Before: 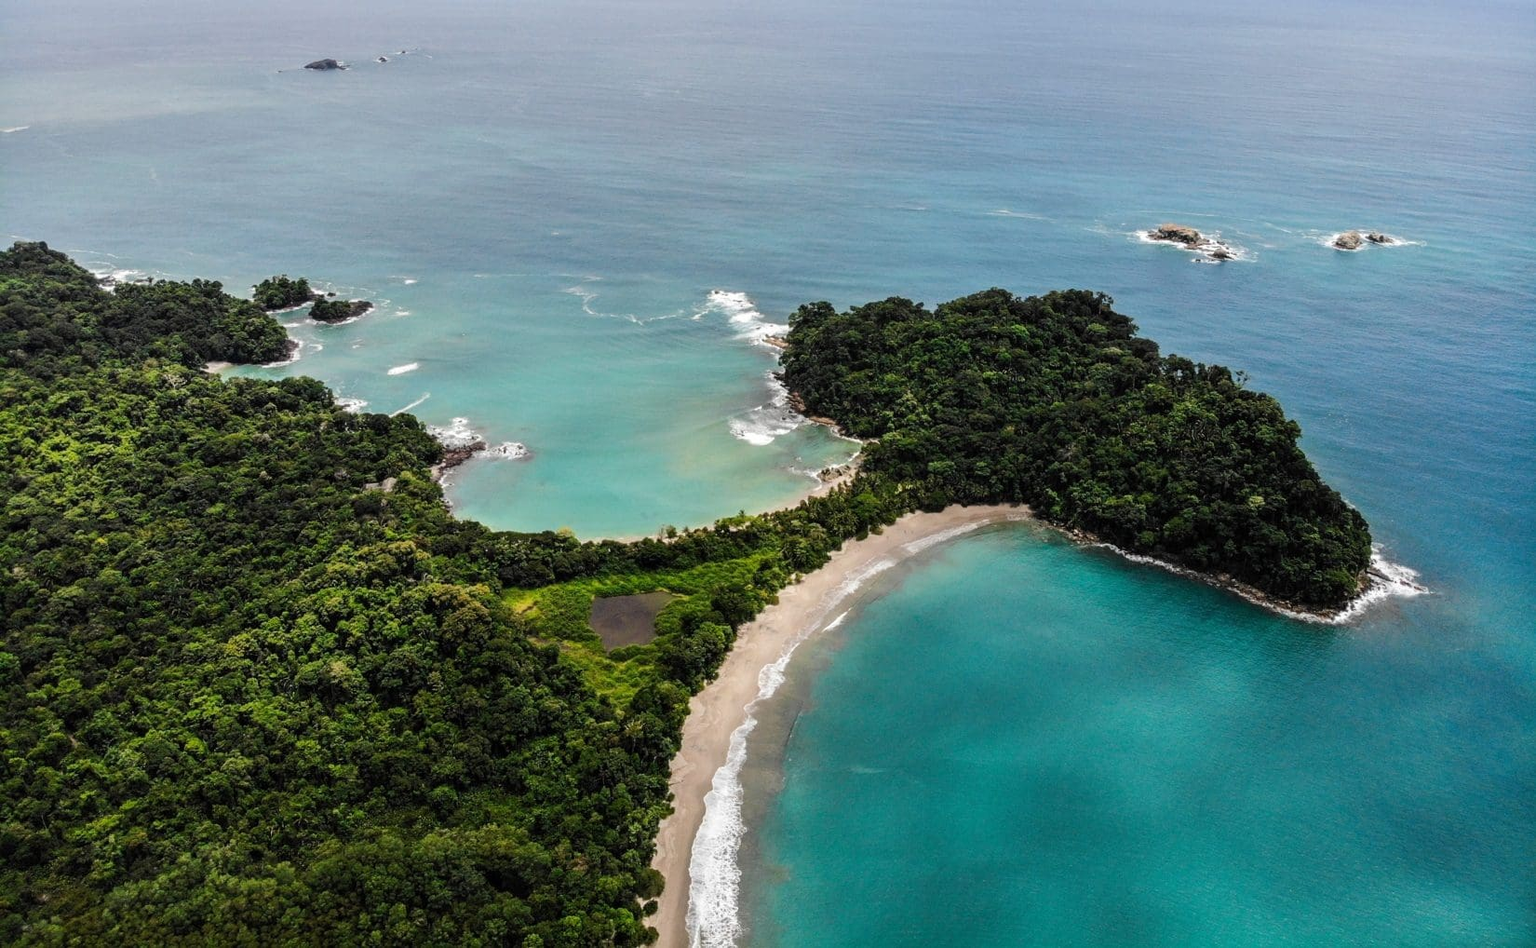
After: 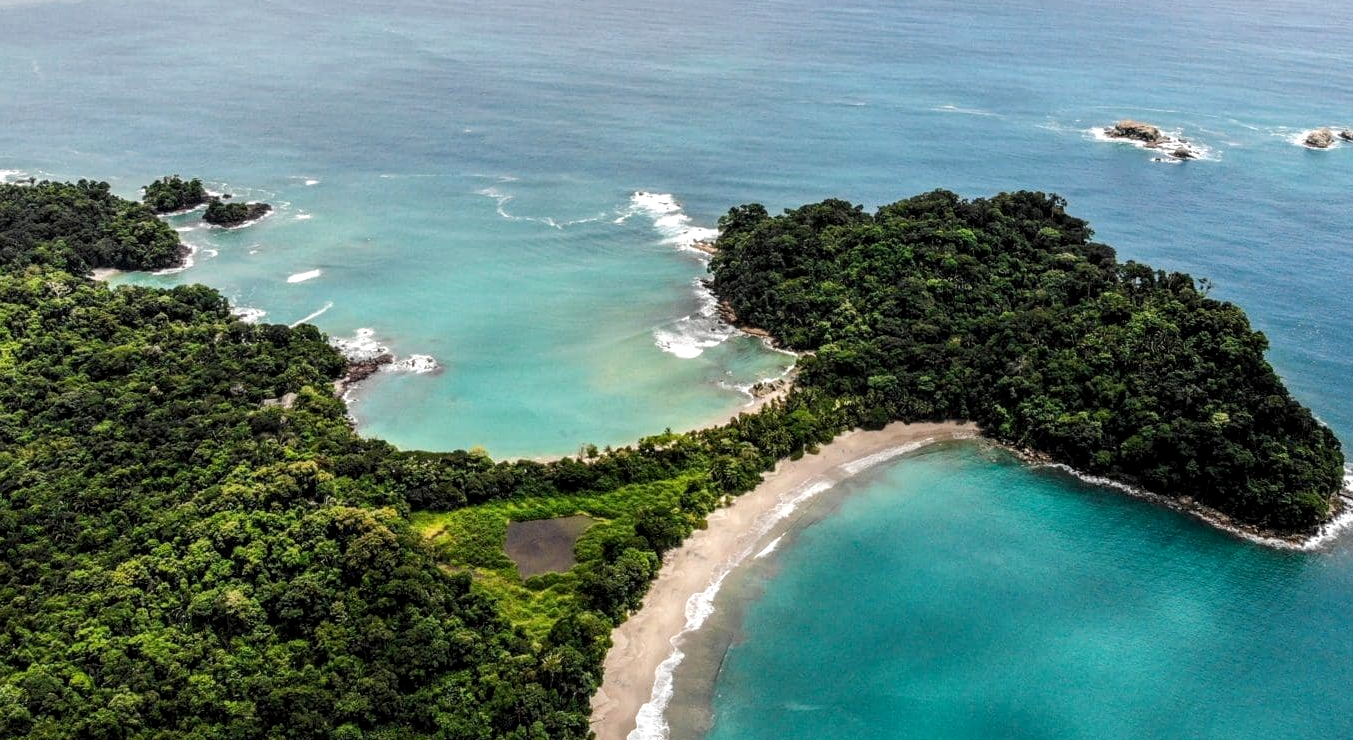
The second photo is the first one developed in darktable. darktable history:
local contrast: on, module defaults
exposure: black level correction 0.001, exposure 0.3 EV, compensate highlight preservation false
crop: left 7.856%, top 11.836%, right 10.12%, bottom 15.387%
